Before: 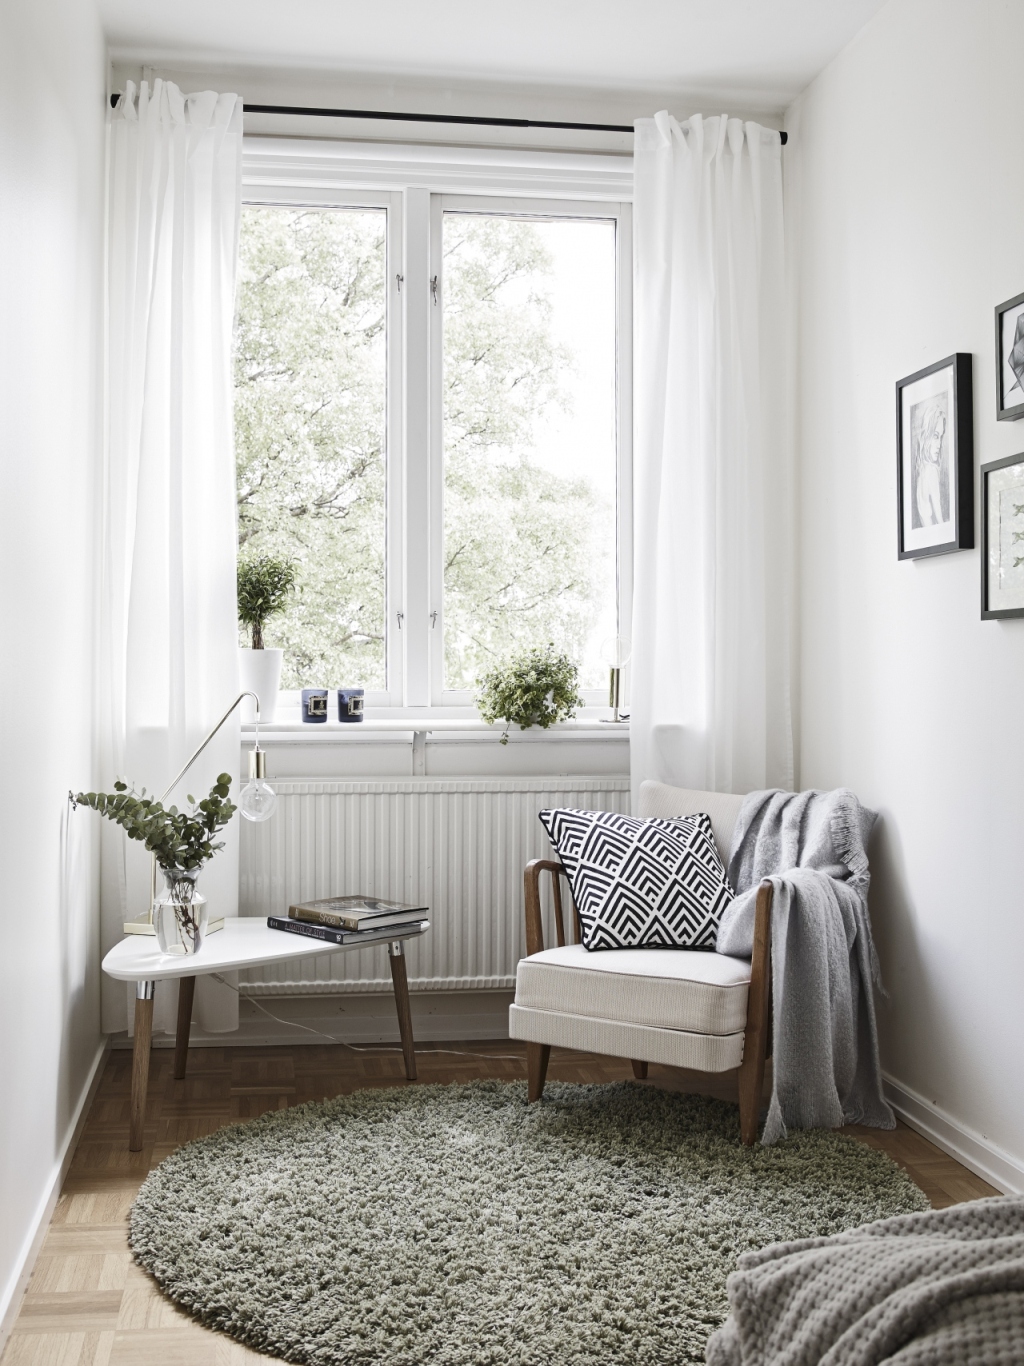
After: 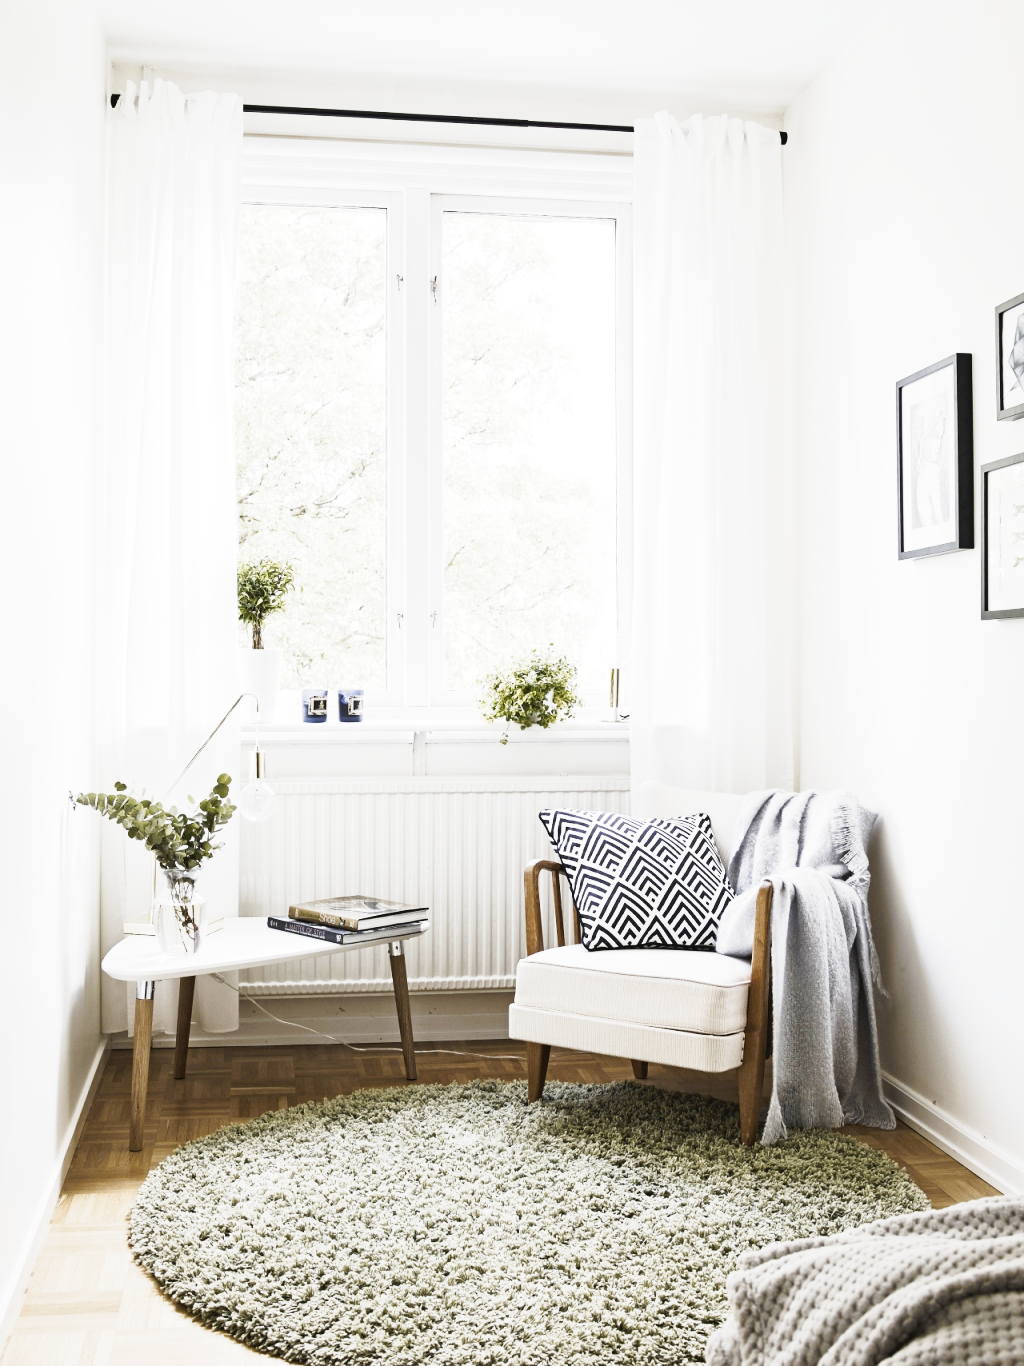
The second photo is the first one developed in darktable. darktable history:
tone curve: curves: ch0 [(0, 0) (0.003, 0.003) (0.011, 0.012) (0.025, 0.027) (0.044, 0.048) (0.069, 0.074) (0.1, 0.117) (0.136, 0.177) (0.177, 0.246) (0.224, 0.324) (0.277, 0.422) (0.335, 0.531) (0.399, 0.633) (0.468, 0.733) (0.543, 0.824) (0.623, 0.895) (0.709, 0.938) (0.801, 0.961) (0.898, 0.98) (1, 1)], preserve colors none
color contrast: green-magenta contrast 0.8, blue-yellow contrast 1.1, unbound 0
